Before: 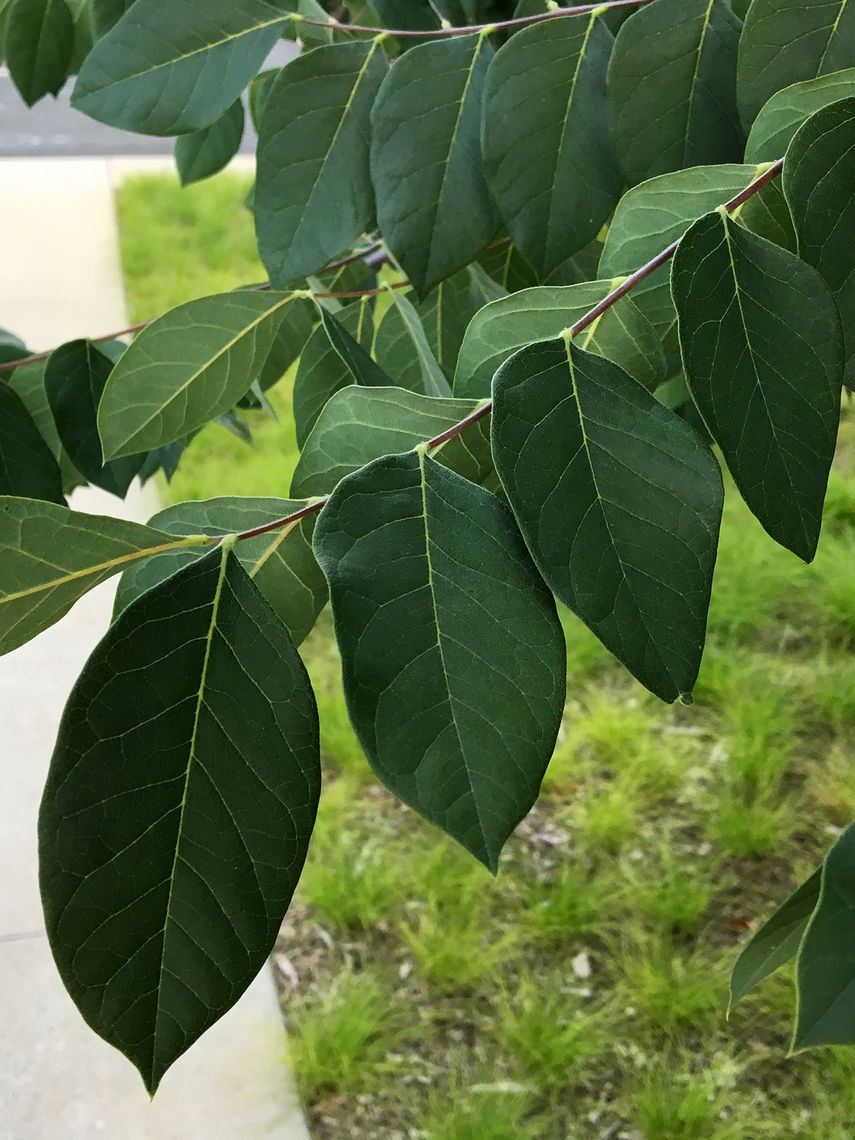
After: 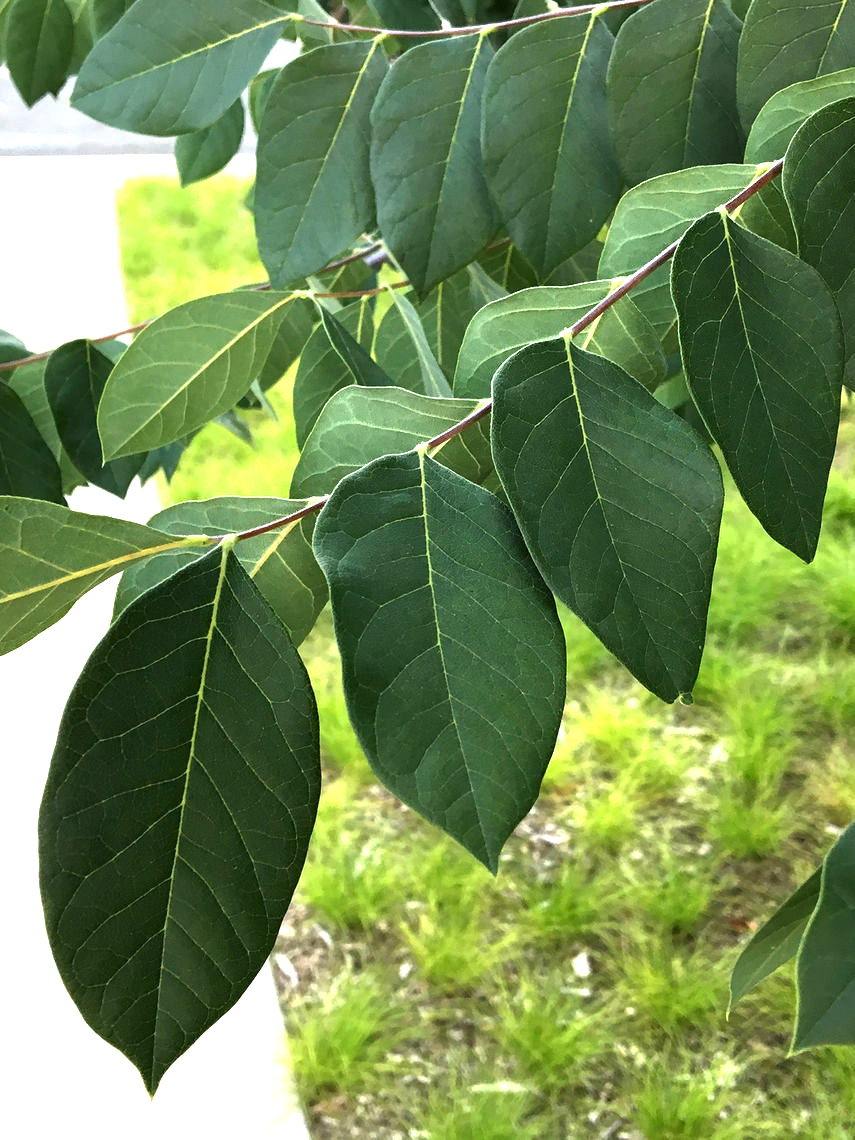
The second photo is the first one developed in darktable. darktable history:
white balance: emerald 1
base curve: curves: ch0 [(0, 0) (0.74, 0.67) (1, 1)]
exposure: exposure 1.15 EV, compensate highlight preservation false
